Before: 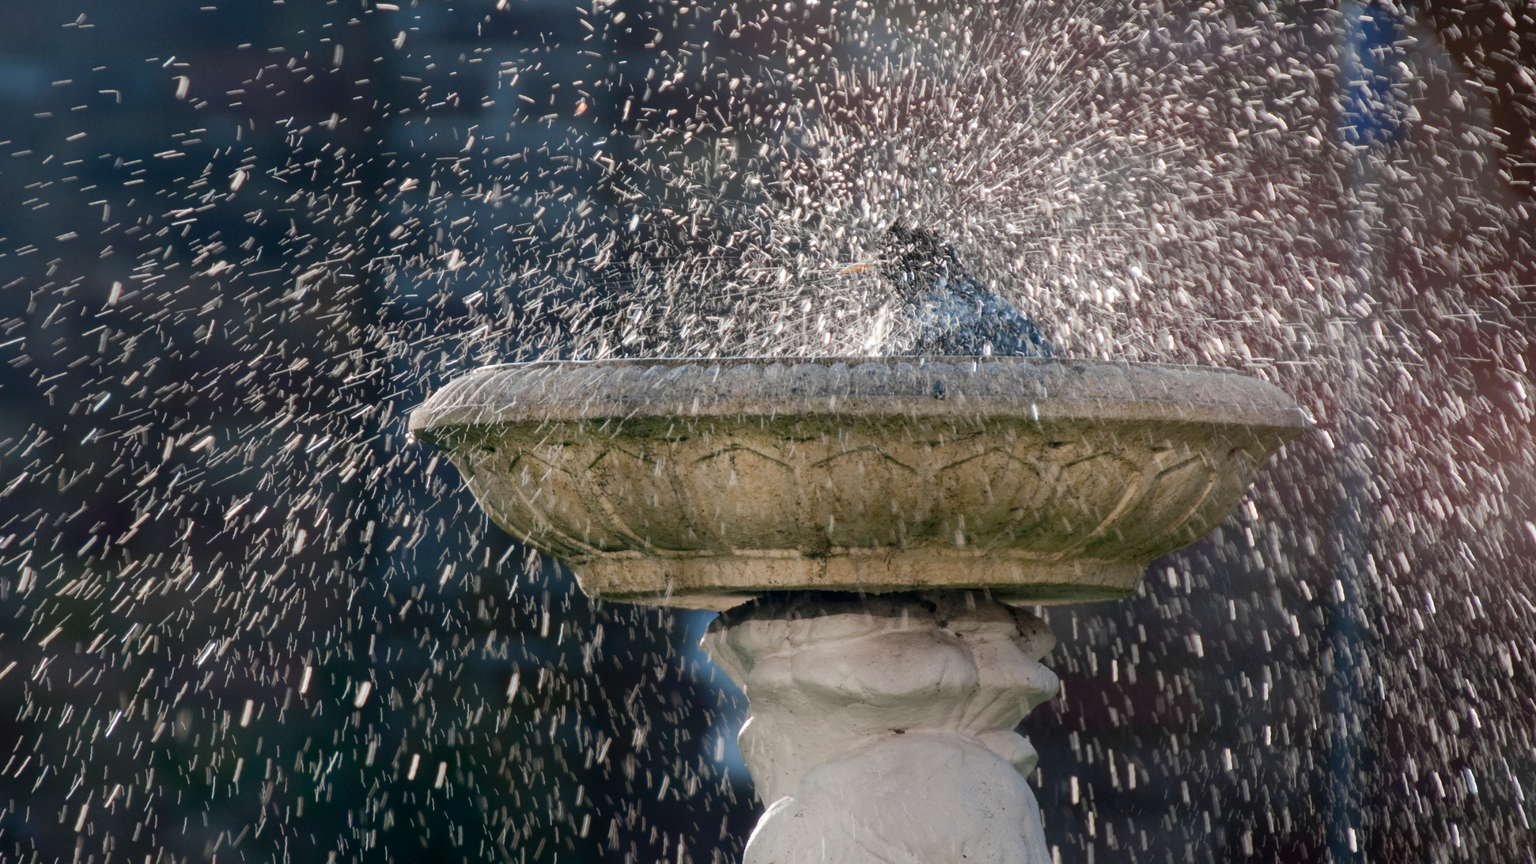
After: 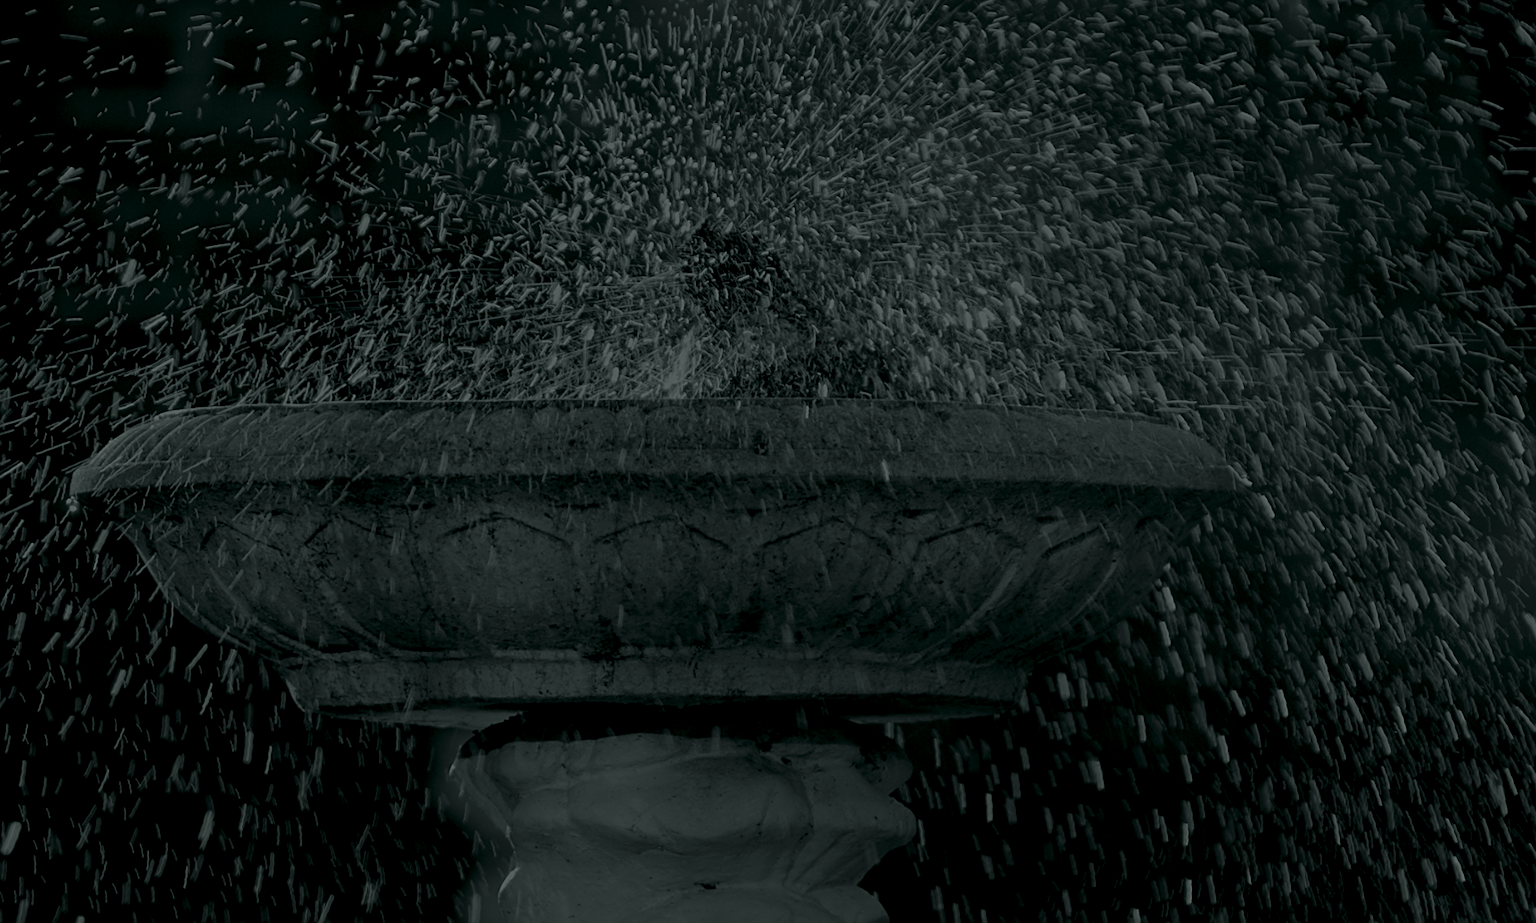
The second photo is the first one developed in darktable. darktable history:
colorize: hue 90°, saturation 19%, lightness 1.59%, version 1
crop: left 23.095%, top 5.827%, bottom 11.854%
sharpen: on, module defaults
